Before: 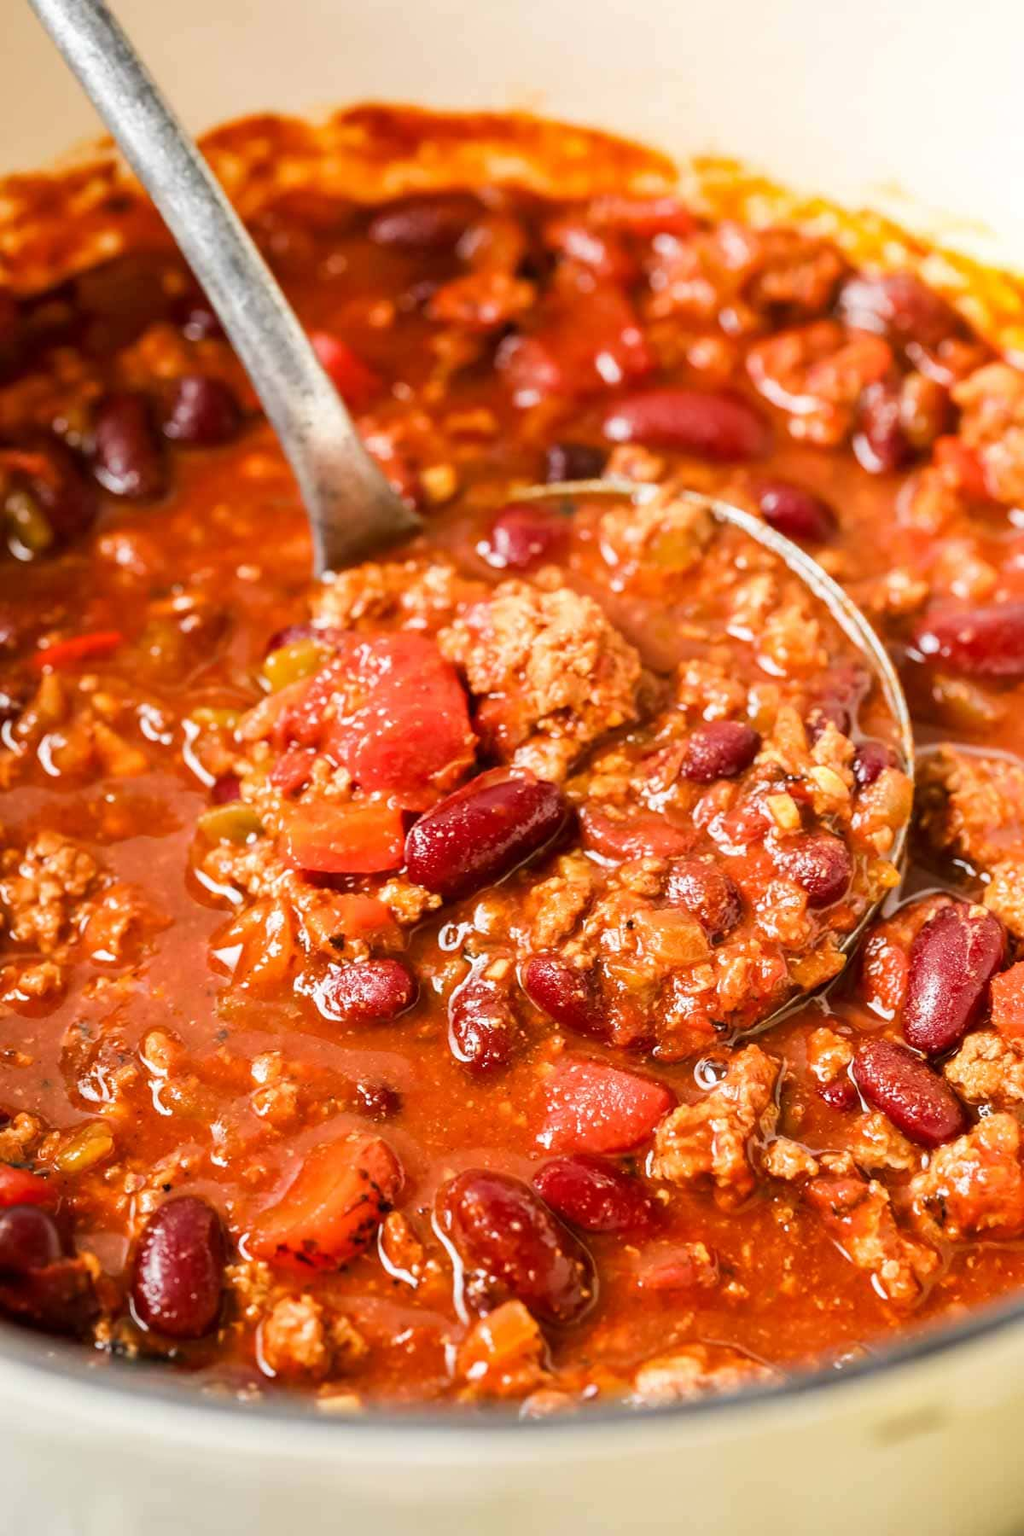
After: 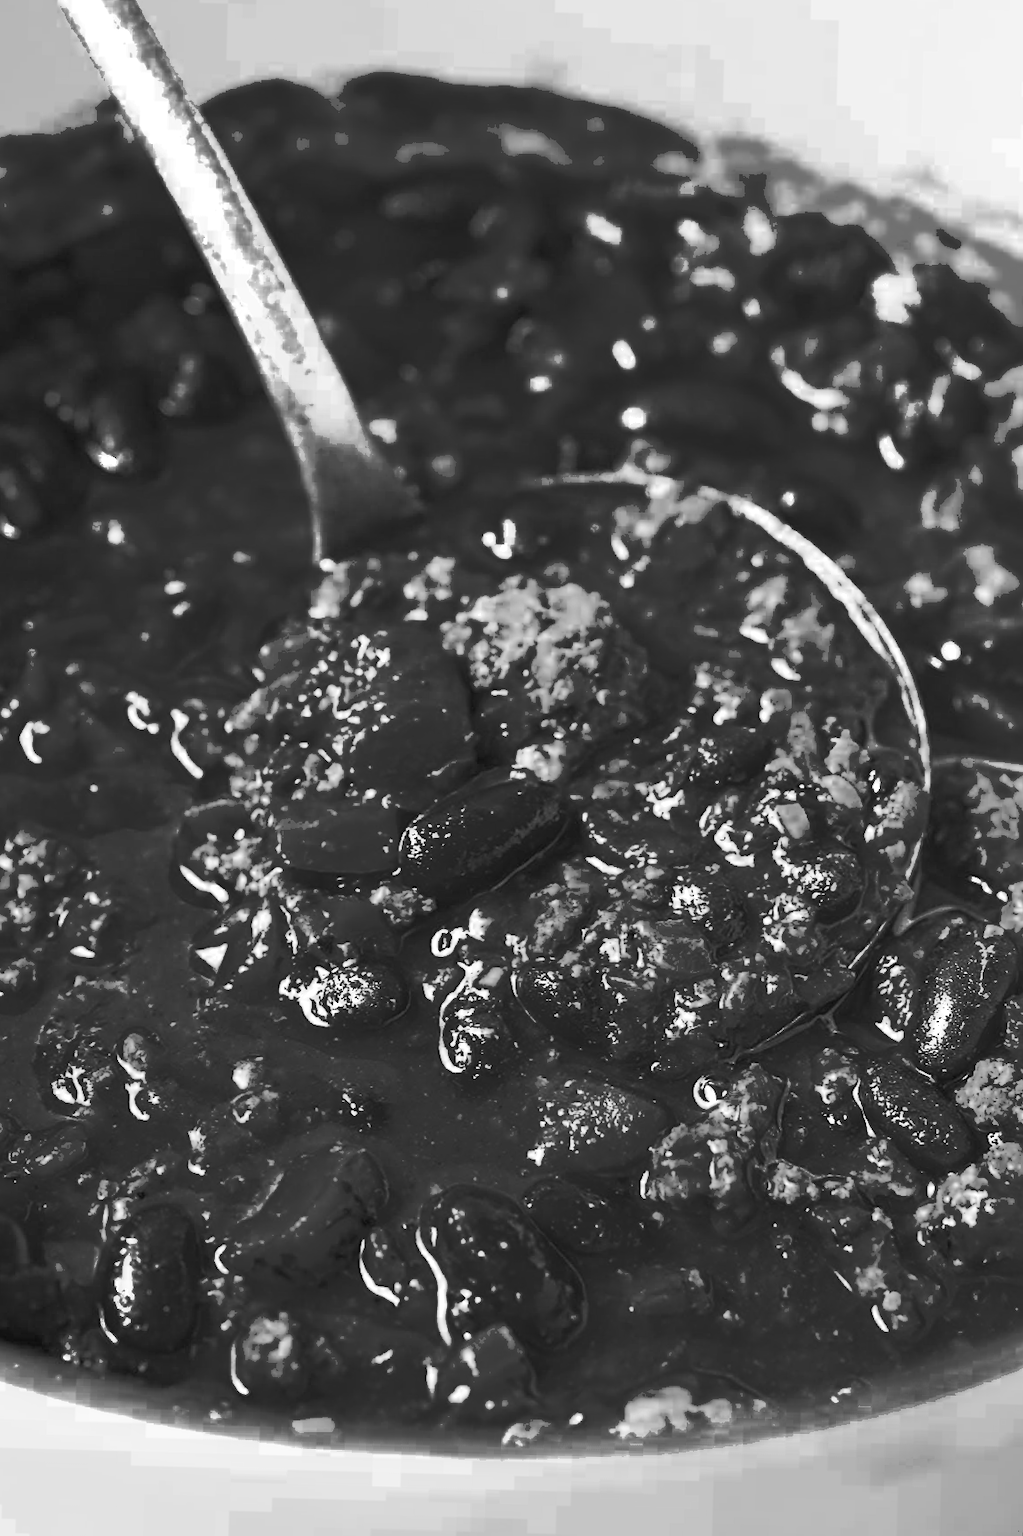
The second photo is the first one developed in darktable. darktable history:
crop and rotate: angle -1.57°
shadows and highlights: on, module defaults
exposure: exposure 1.217 EV, compensate exposure bias true, compensate highlight preservation false
sharpen: radius 1.946
color zones: curves: ch0 [(0.287, 0.048) (0.493, 0.484) (0.737, 0.816)]; ch1 [(0, 0) (0.143, 0) (0.286, 0) (0.429, 0) (0.571, 0) (0.714, 0) (0.857, 0)]
velvia: strength 74.08%
